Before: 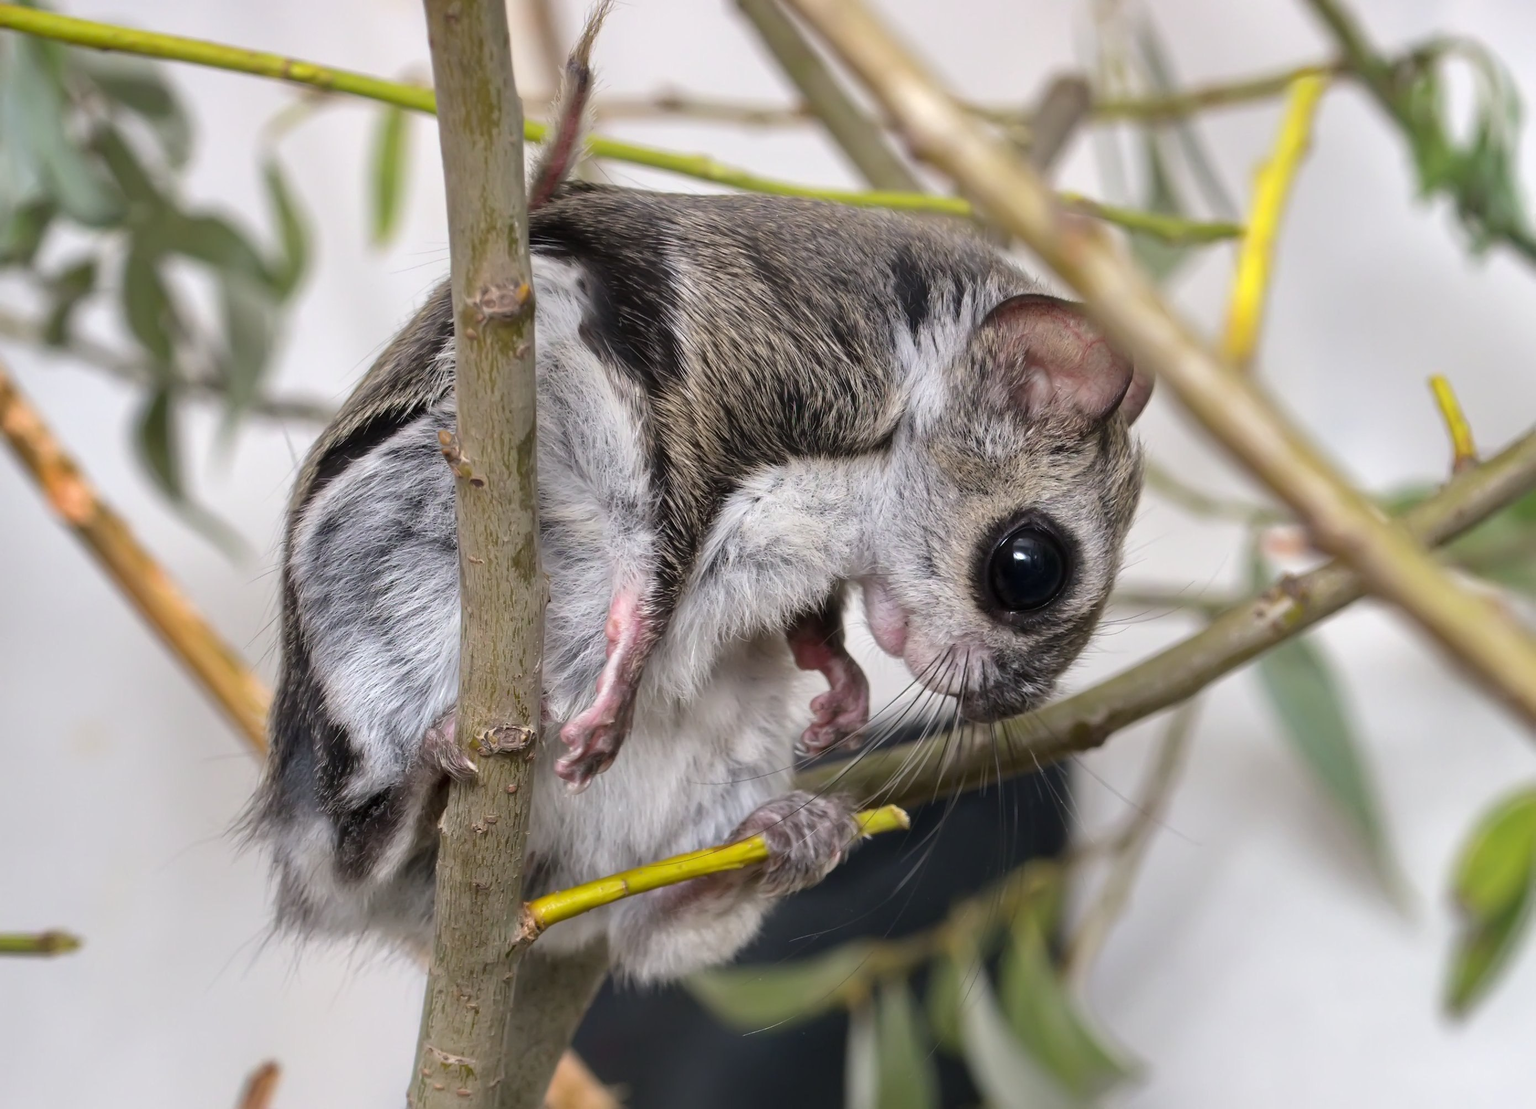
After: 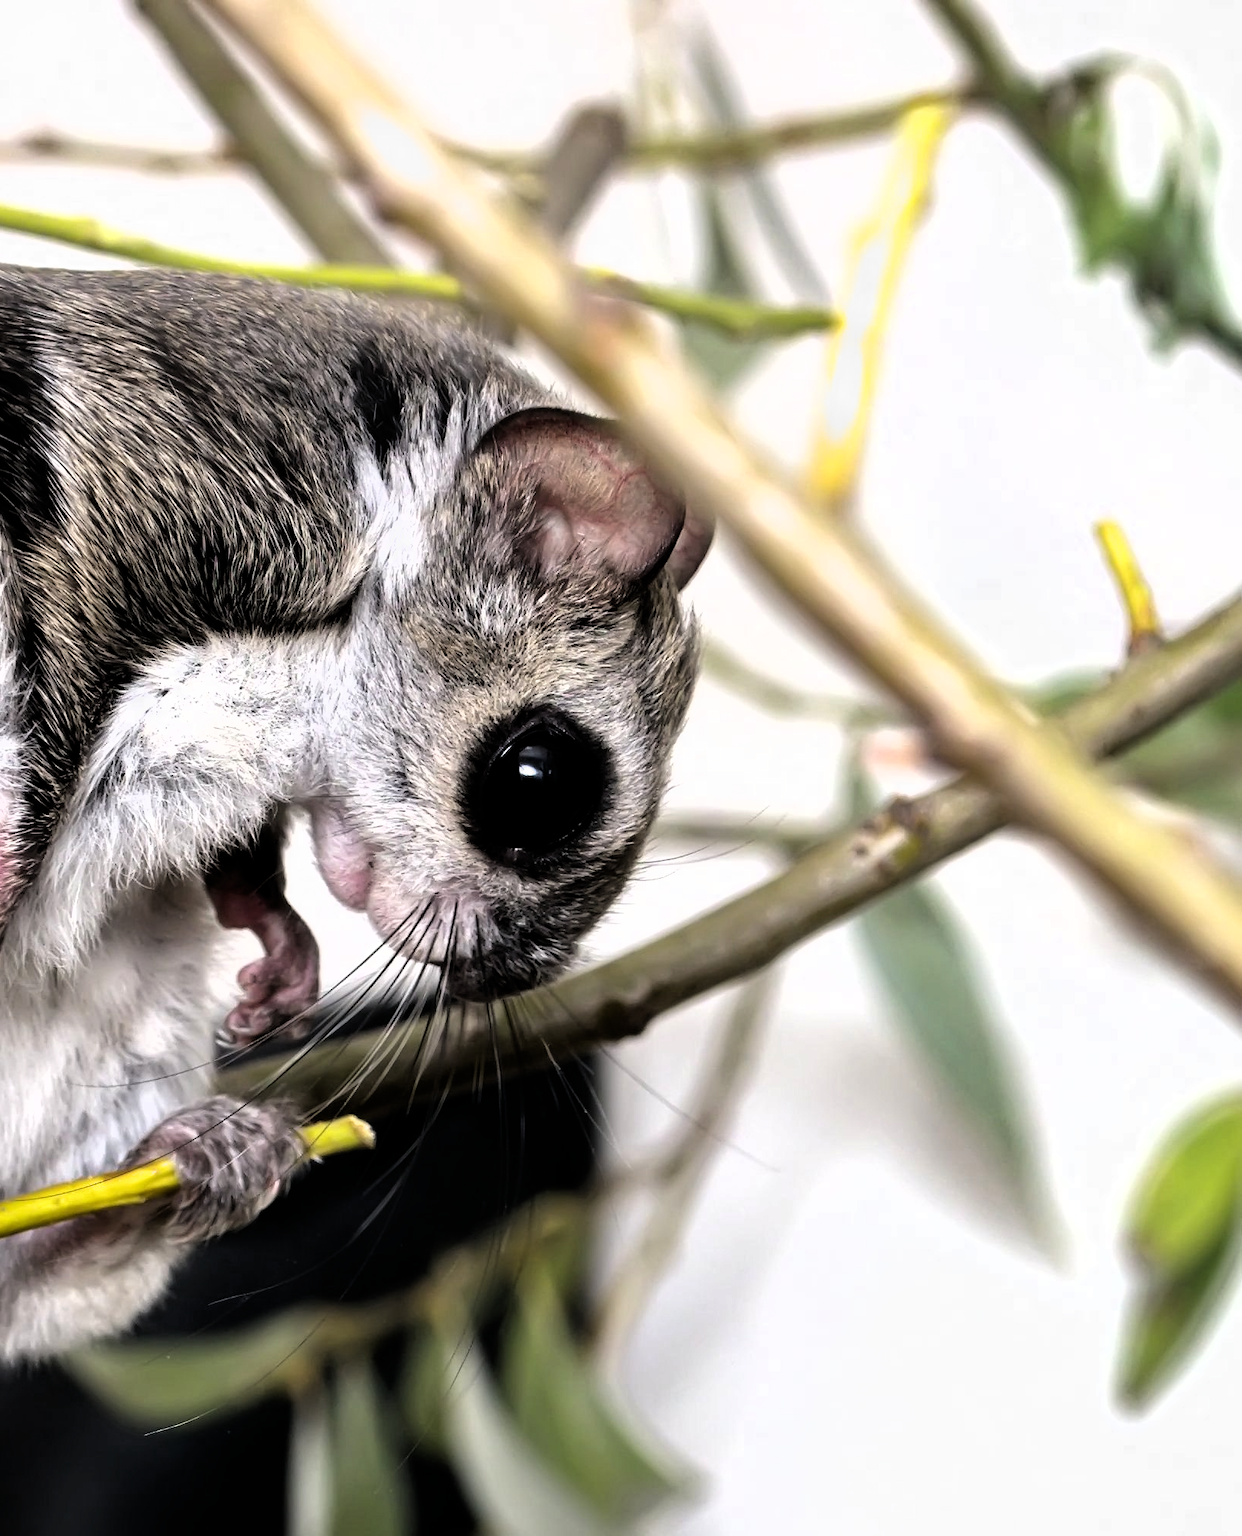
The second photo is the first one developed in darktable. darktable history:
crop: left 41.605%
filmic rgb: black relative exposure -8.26 EV, white relative exposure 2.21 EV, threshold 5.96 EV, hardness 7.09, latitude 86.2%, contrast 1.712, highlights saturation mix -3.19%, shadows ↔ highlights balance -2.42%, add noise in highlights 0, preserve chrominance max RGB, color science v3 (2019), use custom middle-gray values true, contrast in highlights soft, enable highlight reconstruction true
contrast equalizer: y [[0.5 ×4, 0.467, 0.376], [0.5 ×6], [0.5 ×6], [0 ×6], [0 ×6]], mix -0.313
